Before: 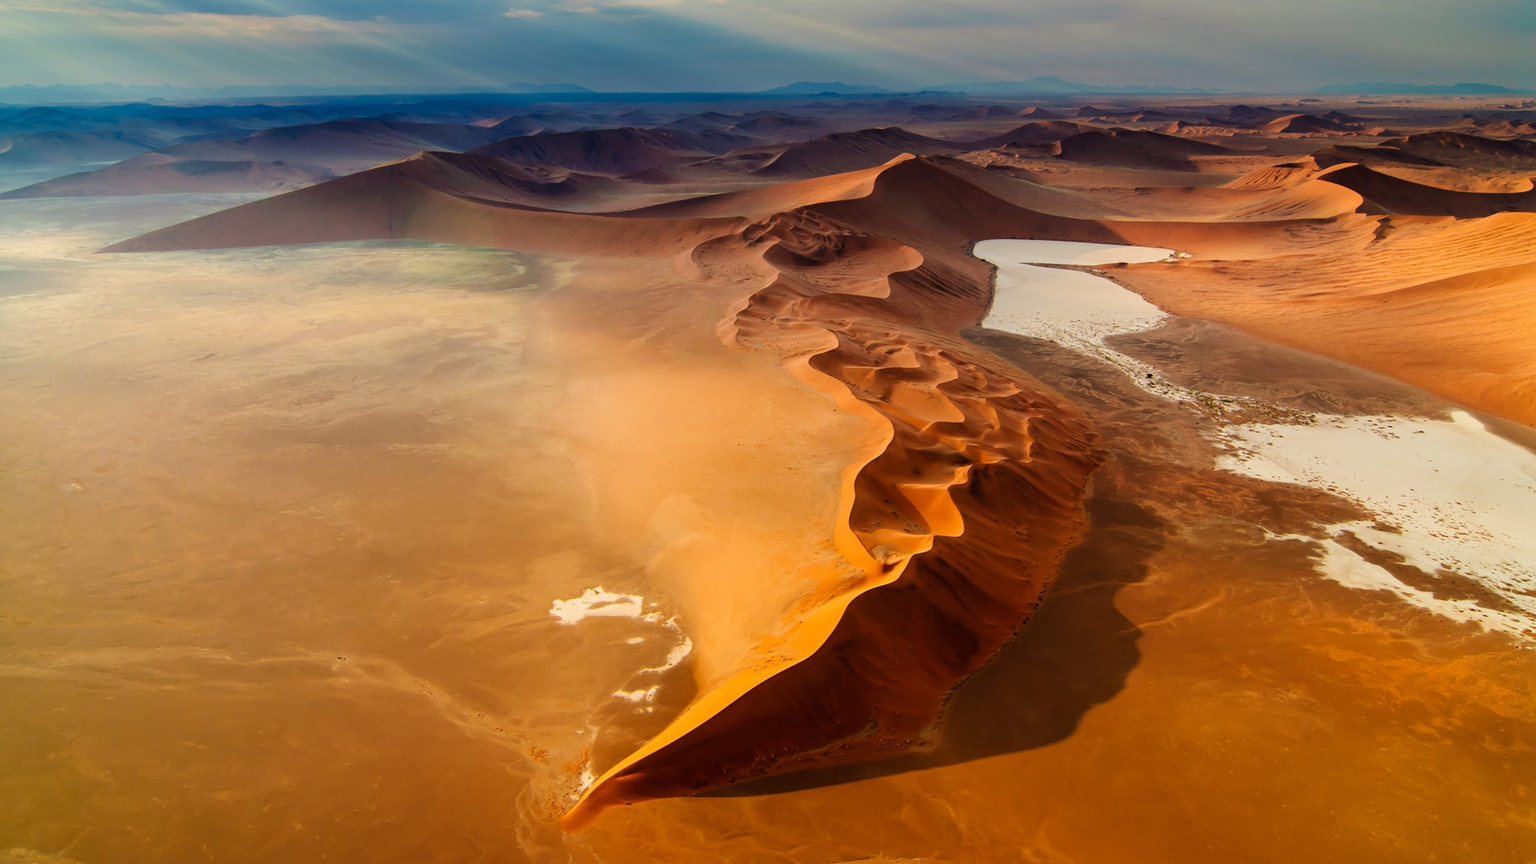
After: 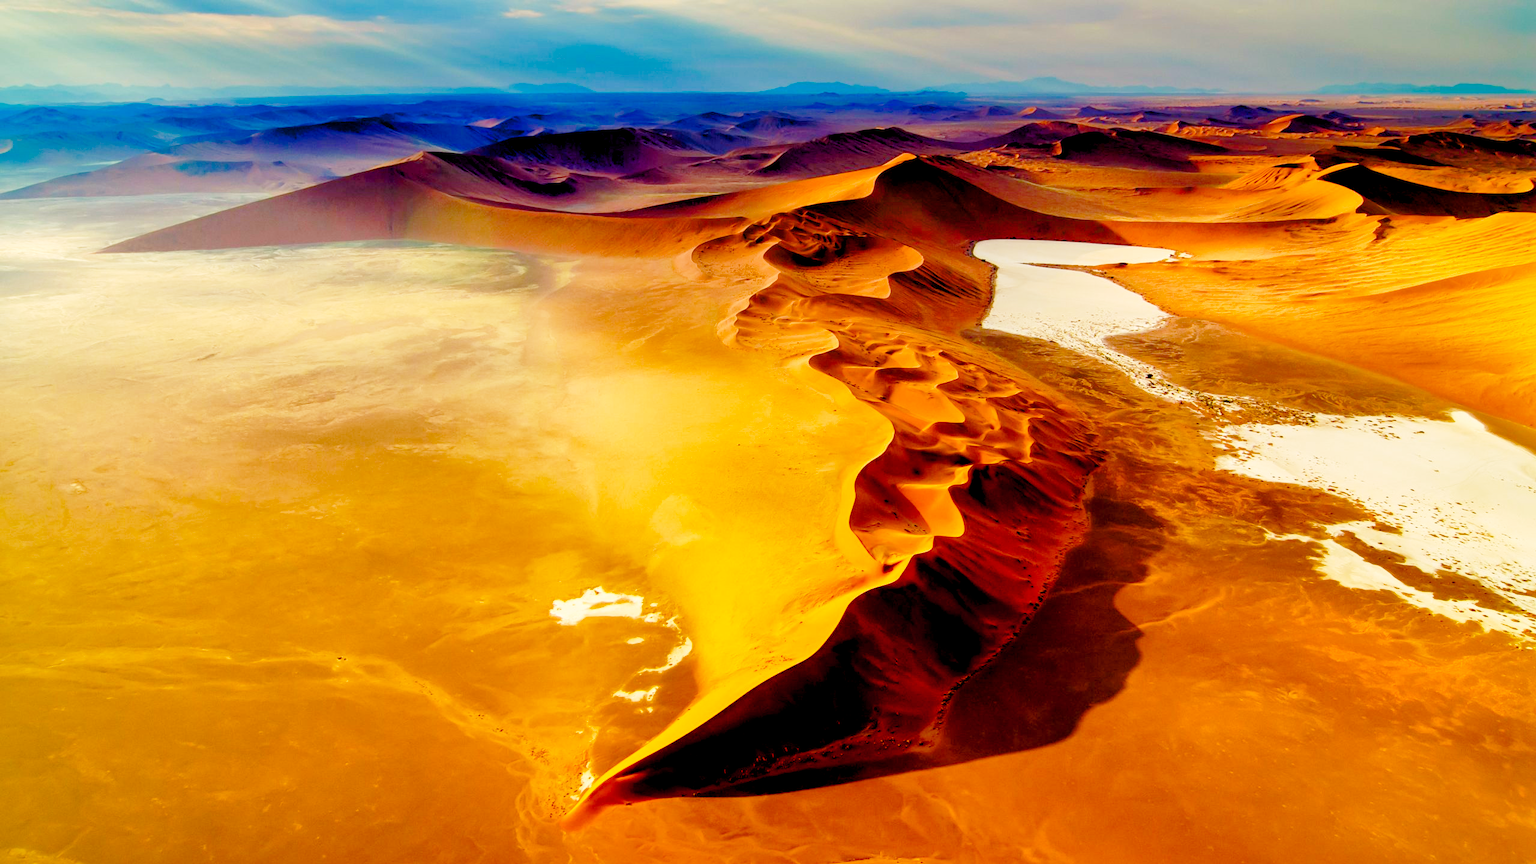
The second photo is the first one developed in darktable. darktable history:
base curve: curves: ch0 [(0, 0) (0.028, 0.03) (0.121, 0.232) (0.46, 0.748) (0.859, 0.968) (1, 1)], preserve colors none
color balance rgb: shadows lift › chroma 3%, shadows lift › hue 280.8°, power › hue 330°, highlights gain › chroma 3%, highlights gain › hue 75.6°, global offset › luminance -1%, perceptual saturation grading › global saturation 20%, perceptual saturation grading › highlights -25%, perceptual saturation grading › shadows 50%, global vibrance 20%
shadows and highlights: on, module defaults
exposure: black level correction 0.005, exposure 0.286 EV, compensate highlight preservation false
